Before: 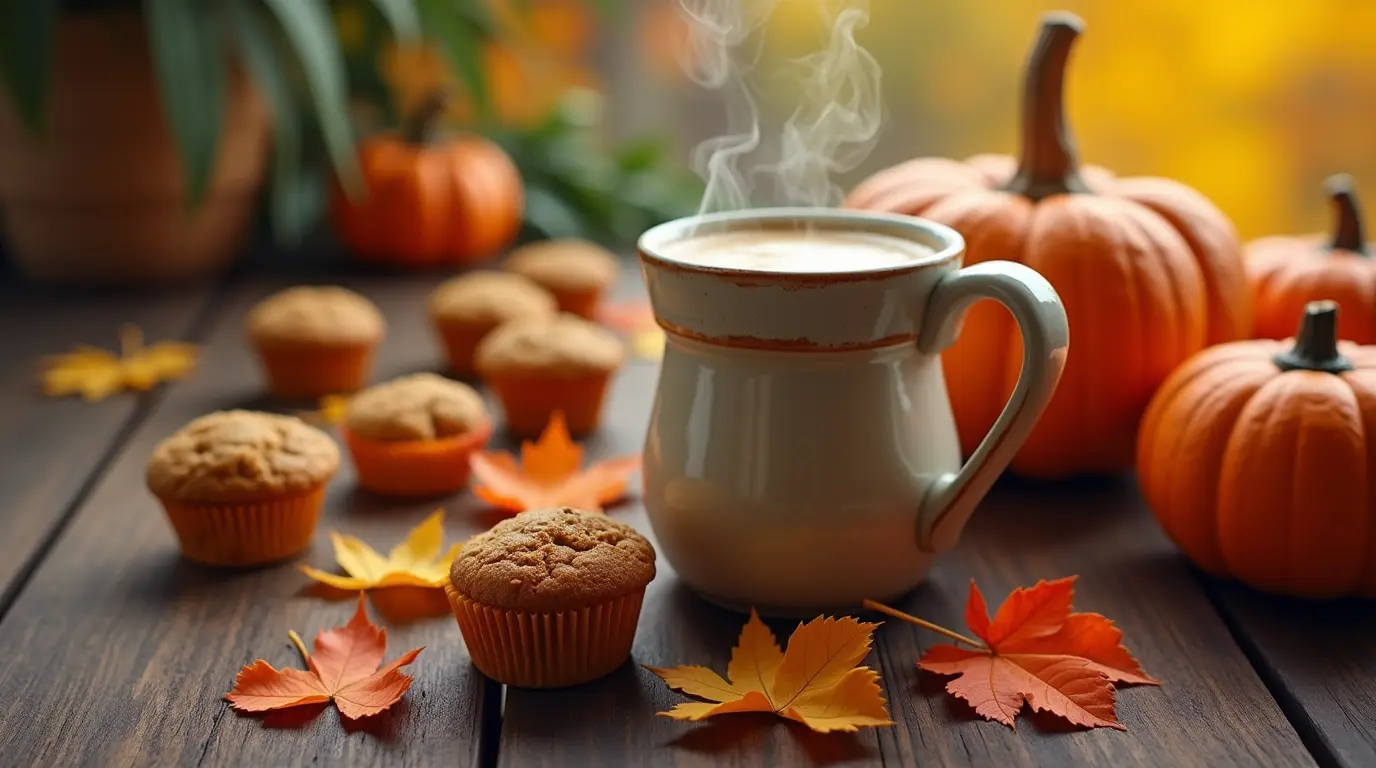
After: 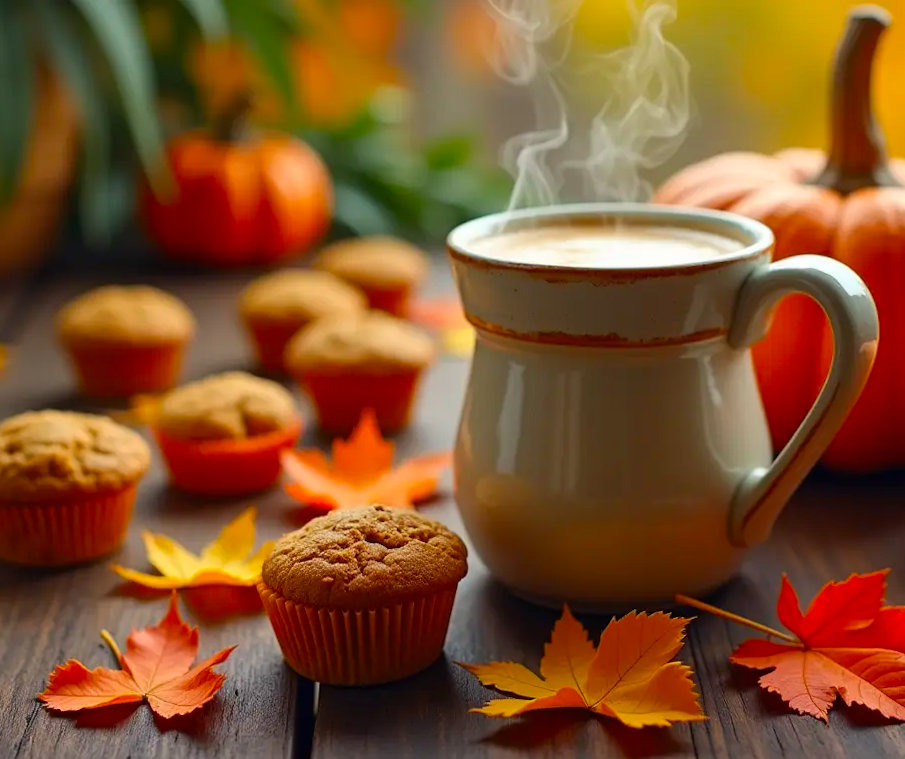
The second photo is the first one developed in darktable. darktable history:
color balance: output saturation 120%
rotate and perspective: rotation -0.45°, automatic cropping original format, crop left 0.008, crop right 0.992, crop top 0.012, crop bottom 0.988
color correction: saturation 1.1
crop and rotate: left 13.409%, right 19.924%
